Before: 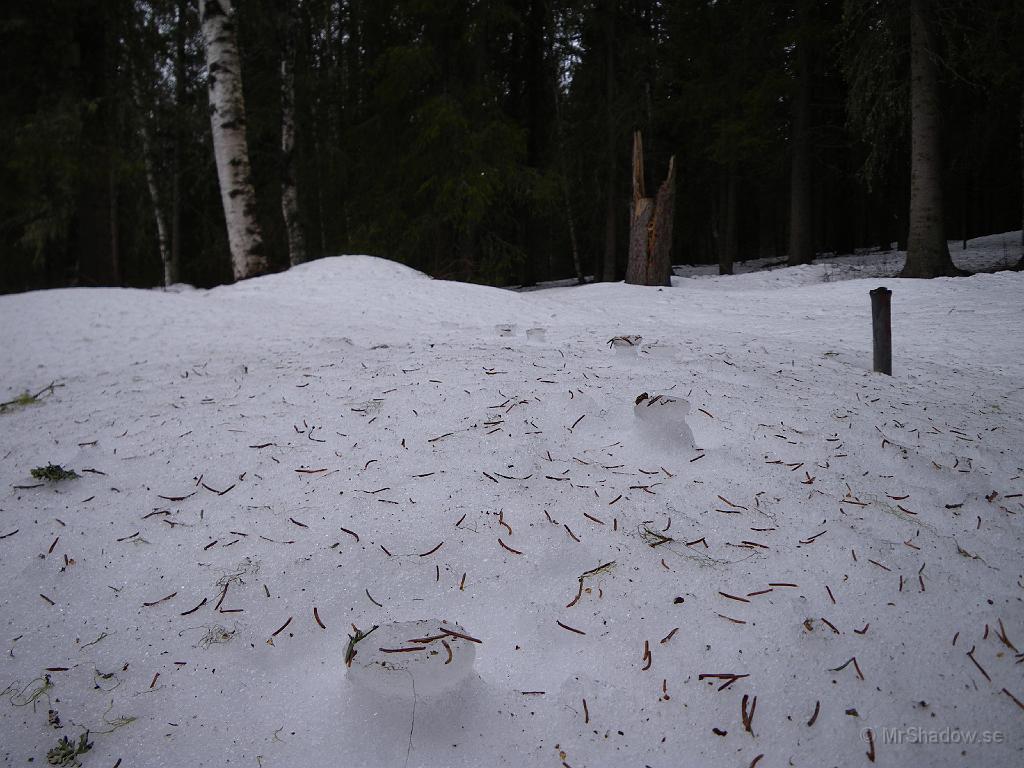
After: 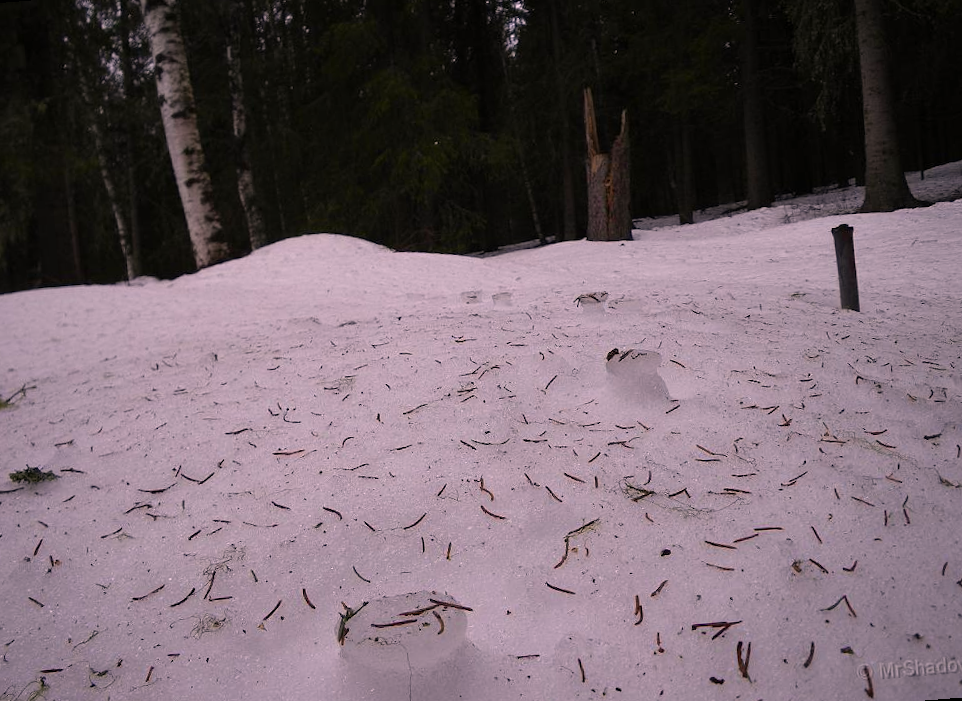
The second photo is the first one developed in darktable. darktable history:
rotate and perspective: rotation -4.57°, crop left 0.054, crop right 0.944, crop top 0.087, crop bottom 0.914
color correction: highlights a* 14.52, highlights b* 4.84
